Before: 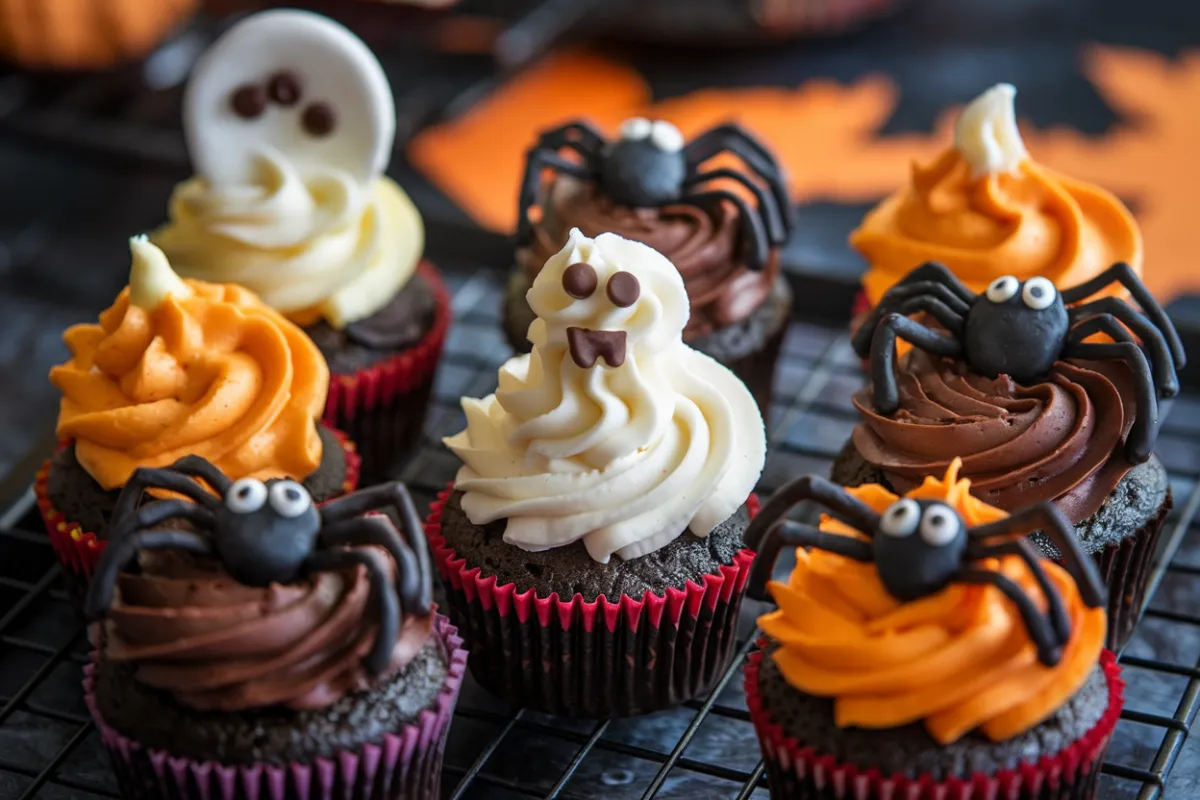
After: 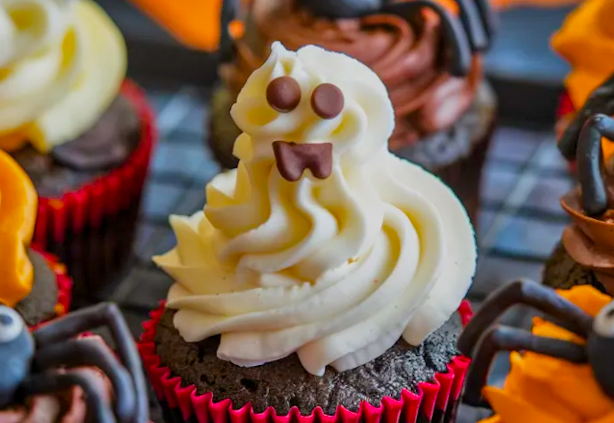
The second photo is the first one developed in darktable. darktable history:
rotate and perspective: rotation -2.29°, automatic cropping off
exposure: black level correction 0.001, exposure 0.5 EV, compensate exposure bias true, compensate highlight preservation false
color balance rgb: linear chroma grading › global chroma 15%, perceptual saturation grading › global saturation 30%
crop: left 25%, top 25%, right 25%, bottom 25%
tone equalizer: -8 EV -0.002 EV, -7 EV 0.005 EV, -6 EV -0.008 EV, -5 EV 0.007 EV, -4 EV -0.042 EV, -3 EV -0.233 EV, -2 EV -0.662 EV, -1 EV -0.983 EV, +0 EV -0.969 EV, smoothing diameter 2%, edges refinement/feathering 20, mask exposure compensation -1.57 EV, filter diffusion 5
color balance: on, module defaults
